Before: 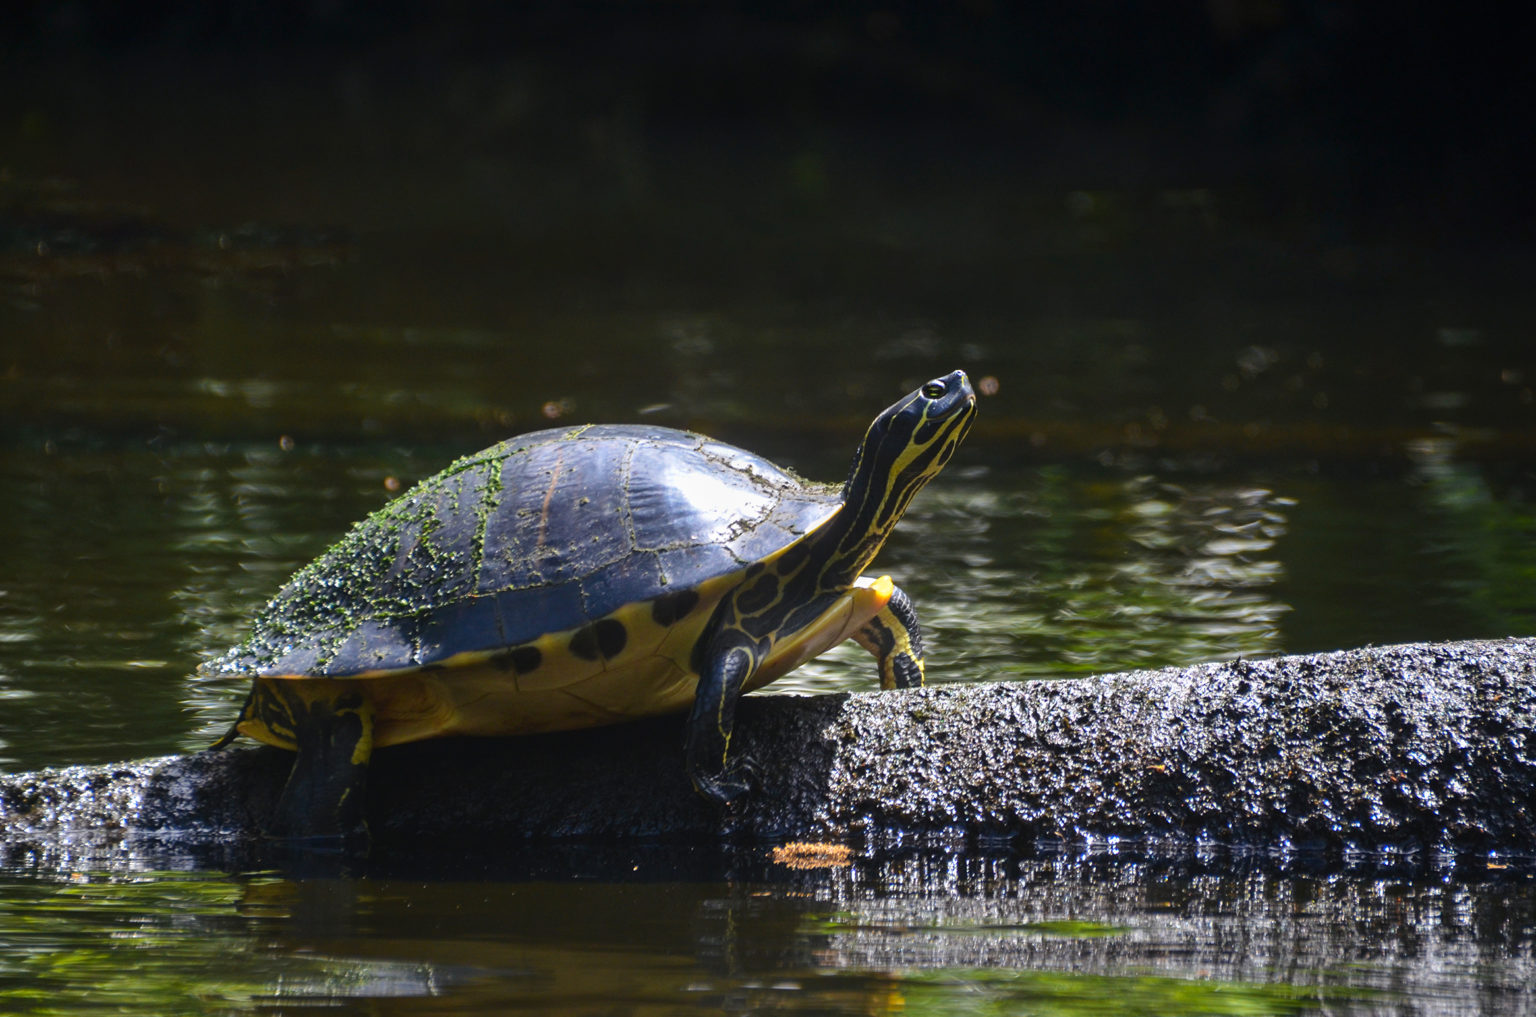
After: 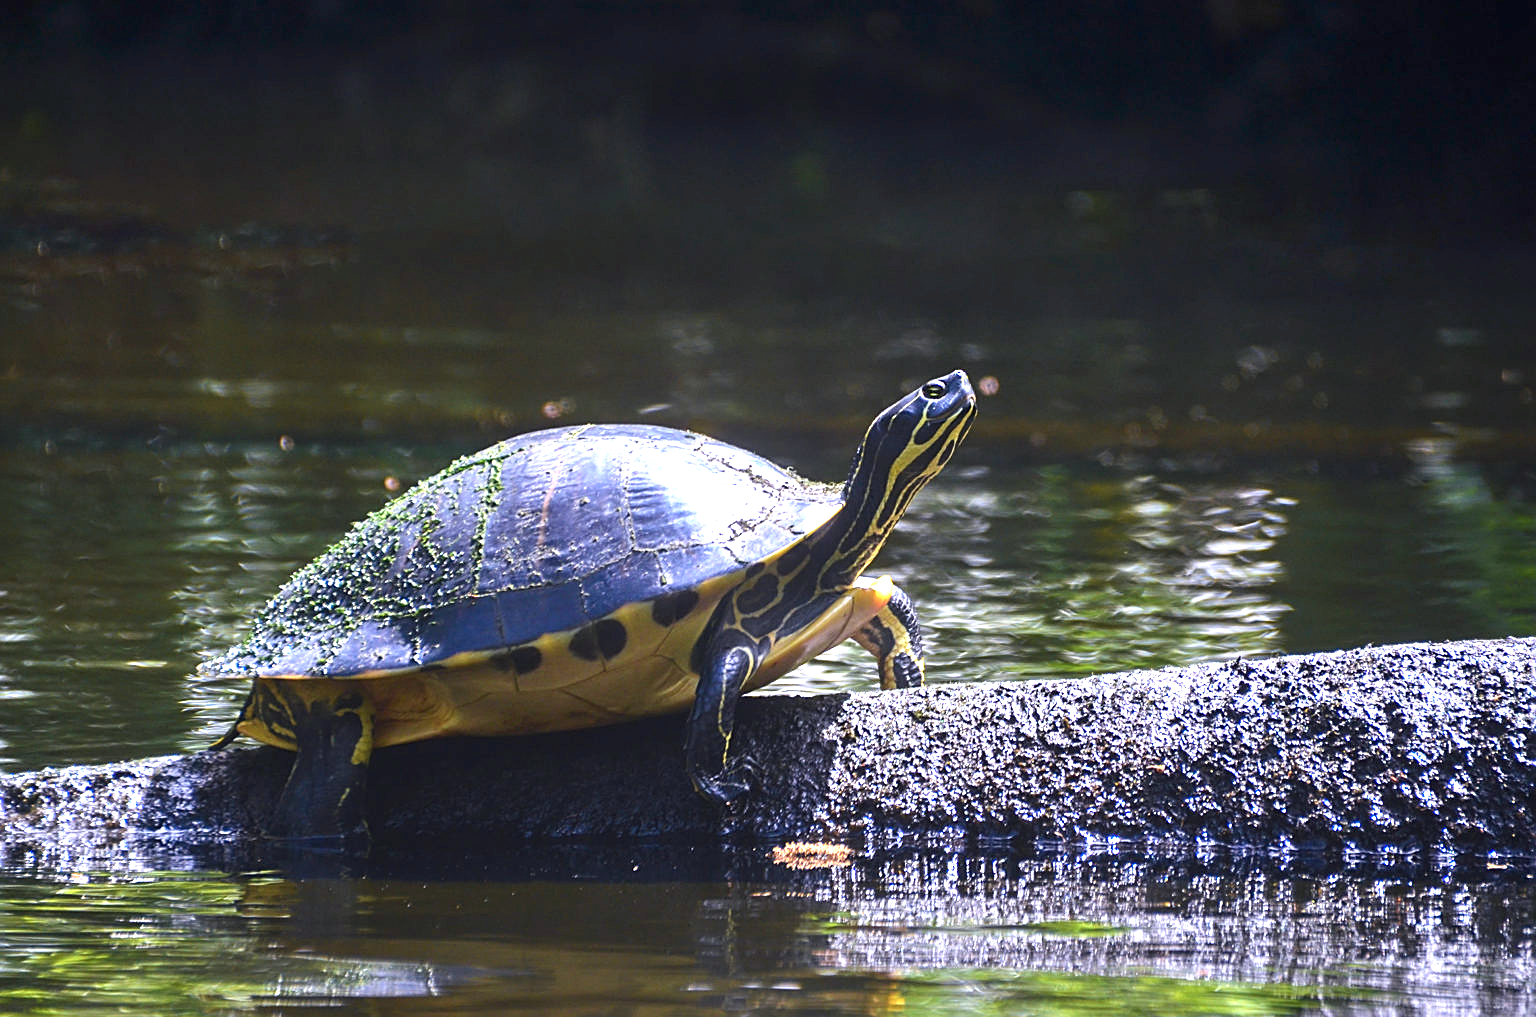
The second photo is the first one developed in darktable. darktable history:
exposure: exposure 1.148 EV, compensate exposure bias true, compensate highlight preservation false
sharpen: amount 0.58
color calibration: illuminant custom, x 0.367, y 0.392, temperature 4433.27 K
